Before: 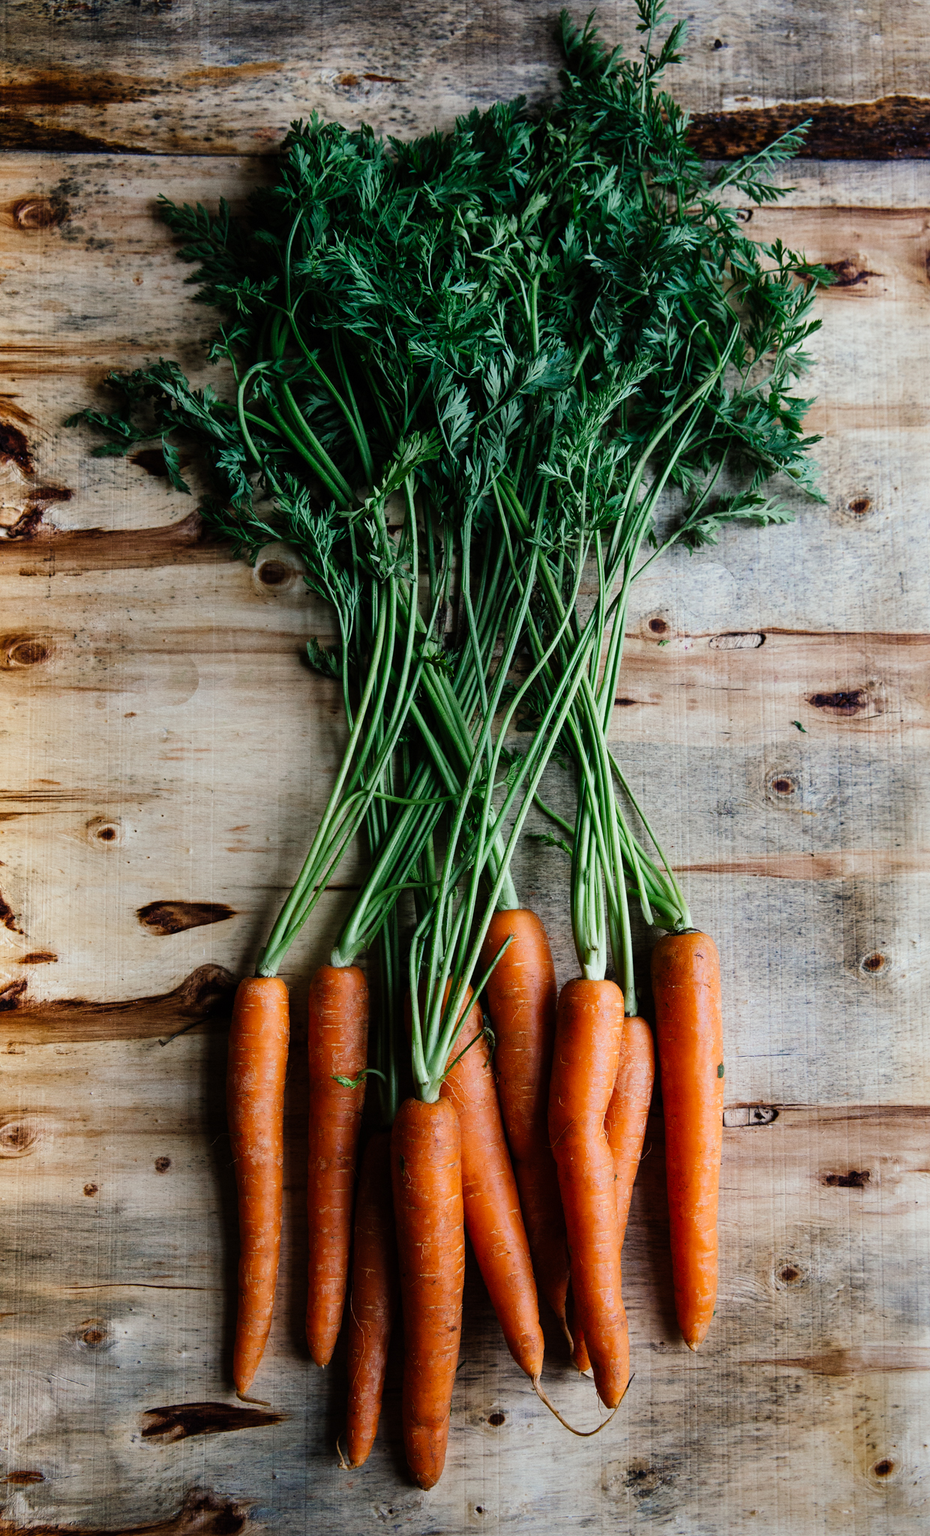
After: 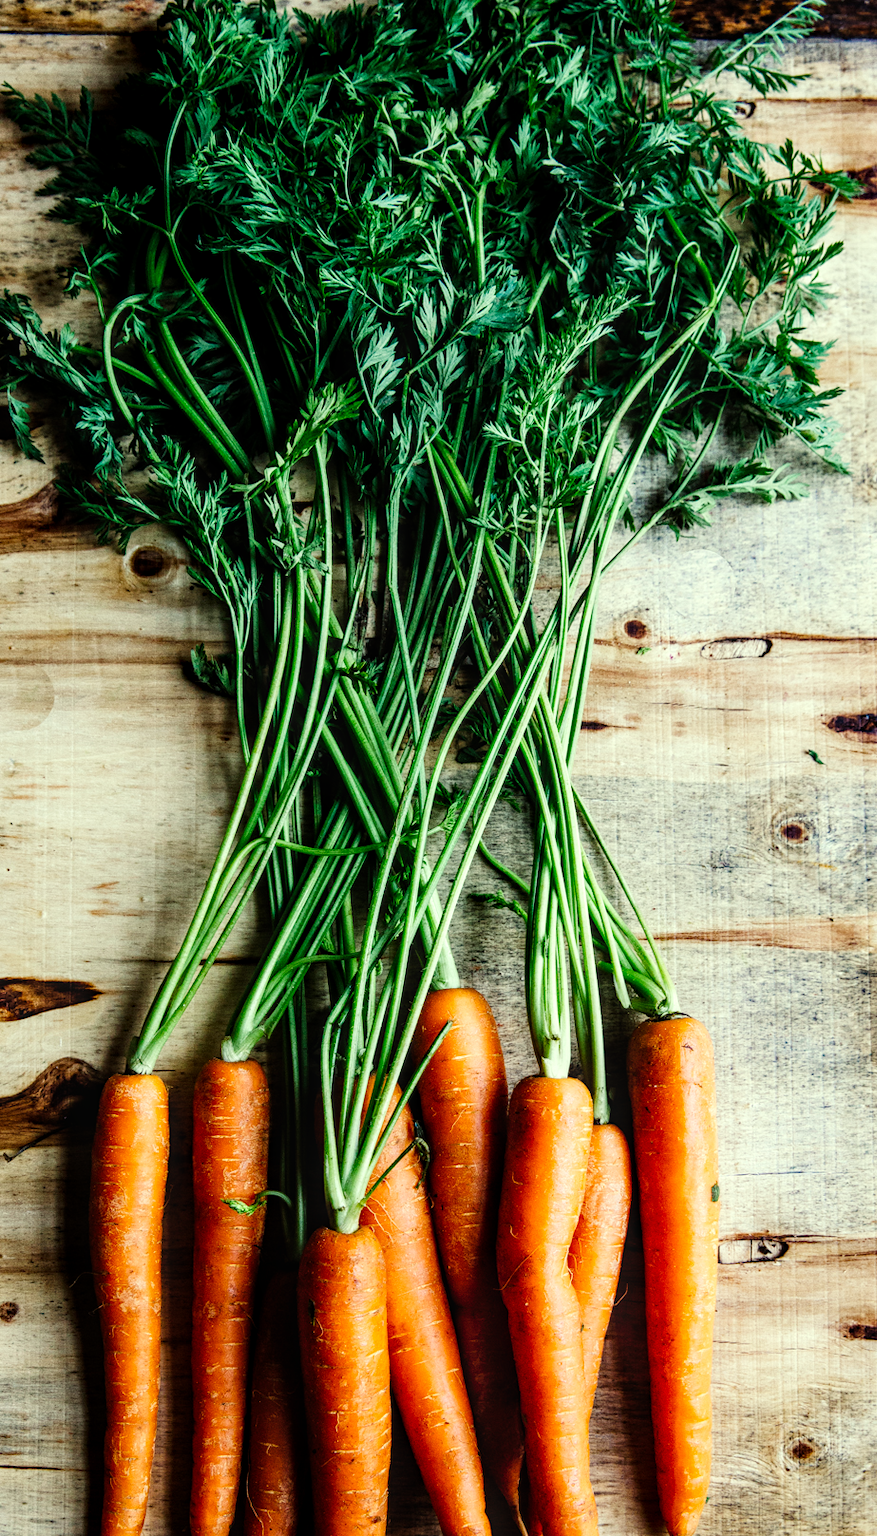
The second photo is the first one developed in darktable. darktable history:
exposure: black level correction 0.001, exposure 0.499 EV, compensate exposure bias true, compensate highlight preservation false
crop: left 16.777%, top 8.436%, right 8.652%, bottom 12.568%
tone curve: curves: ch0 [(0, 0) (0.004, 0.001) (0.133, 0.112) (0.325, 0.362) (0.832, 0.893) (1, 1)], preserve colors none
color correction: highlights a* -5.86, highlights b* 11.06
local contrast: on, module defaults
